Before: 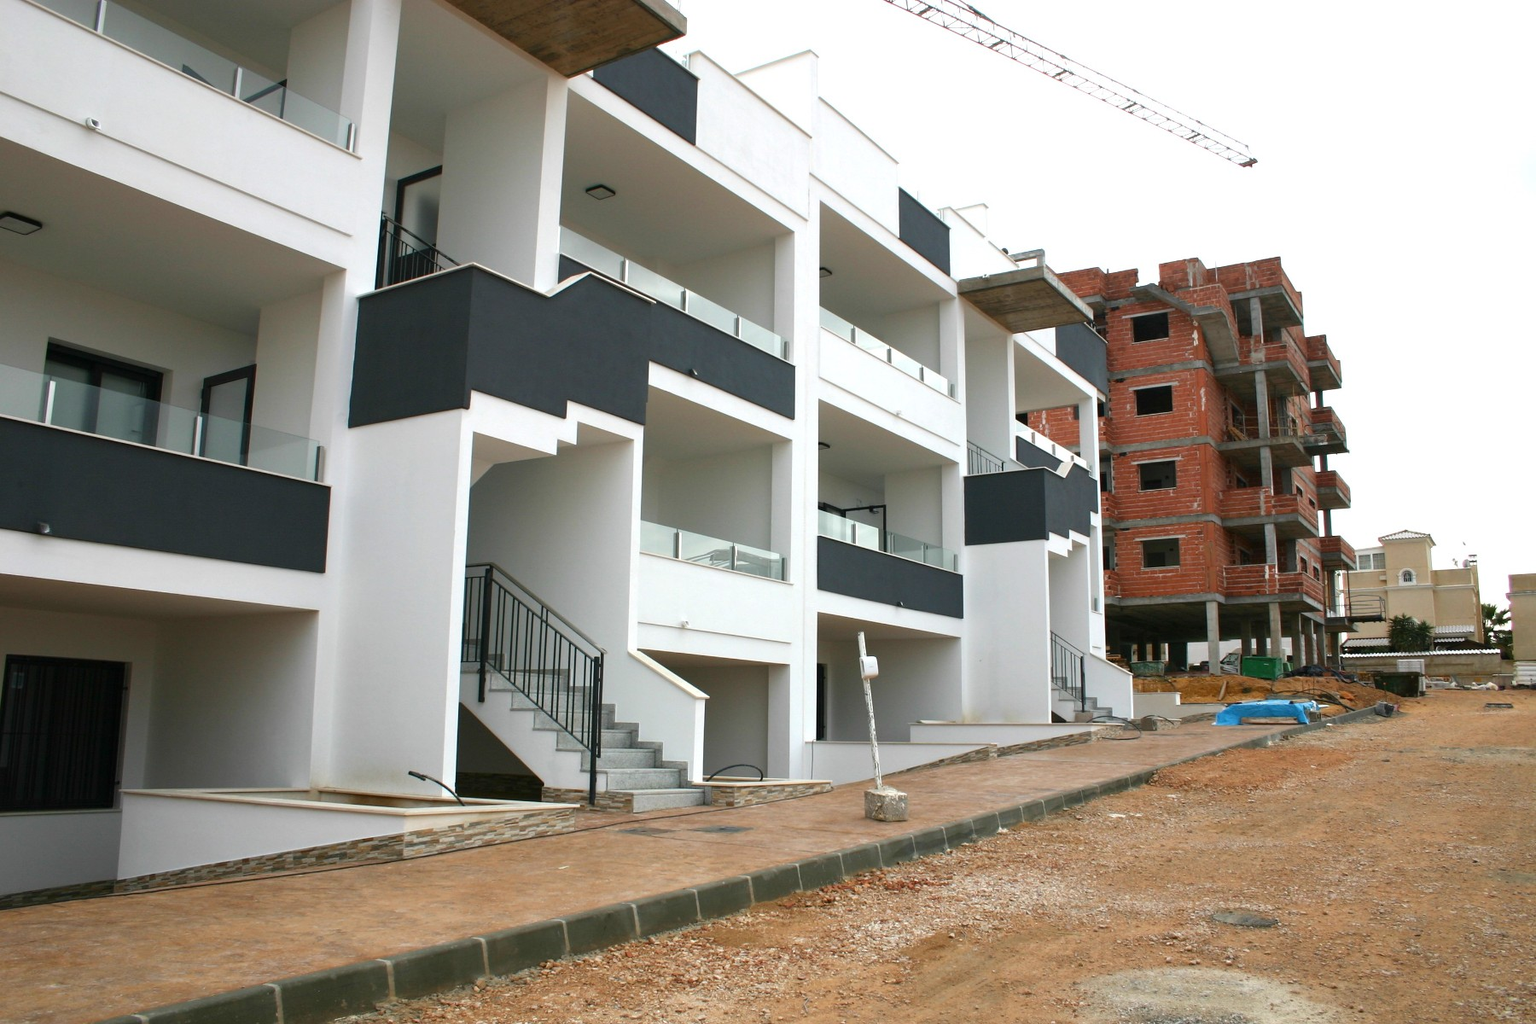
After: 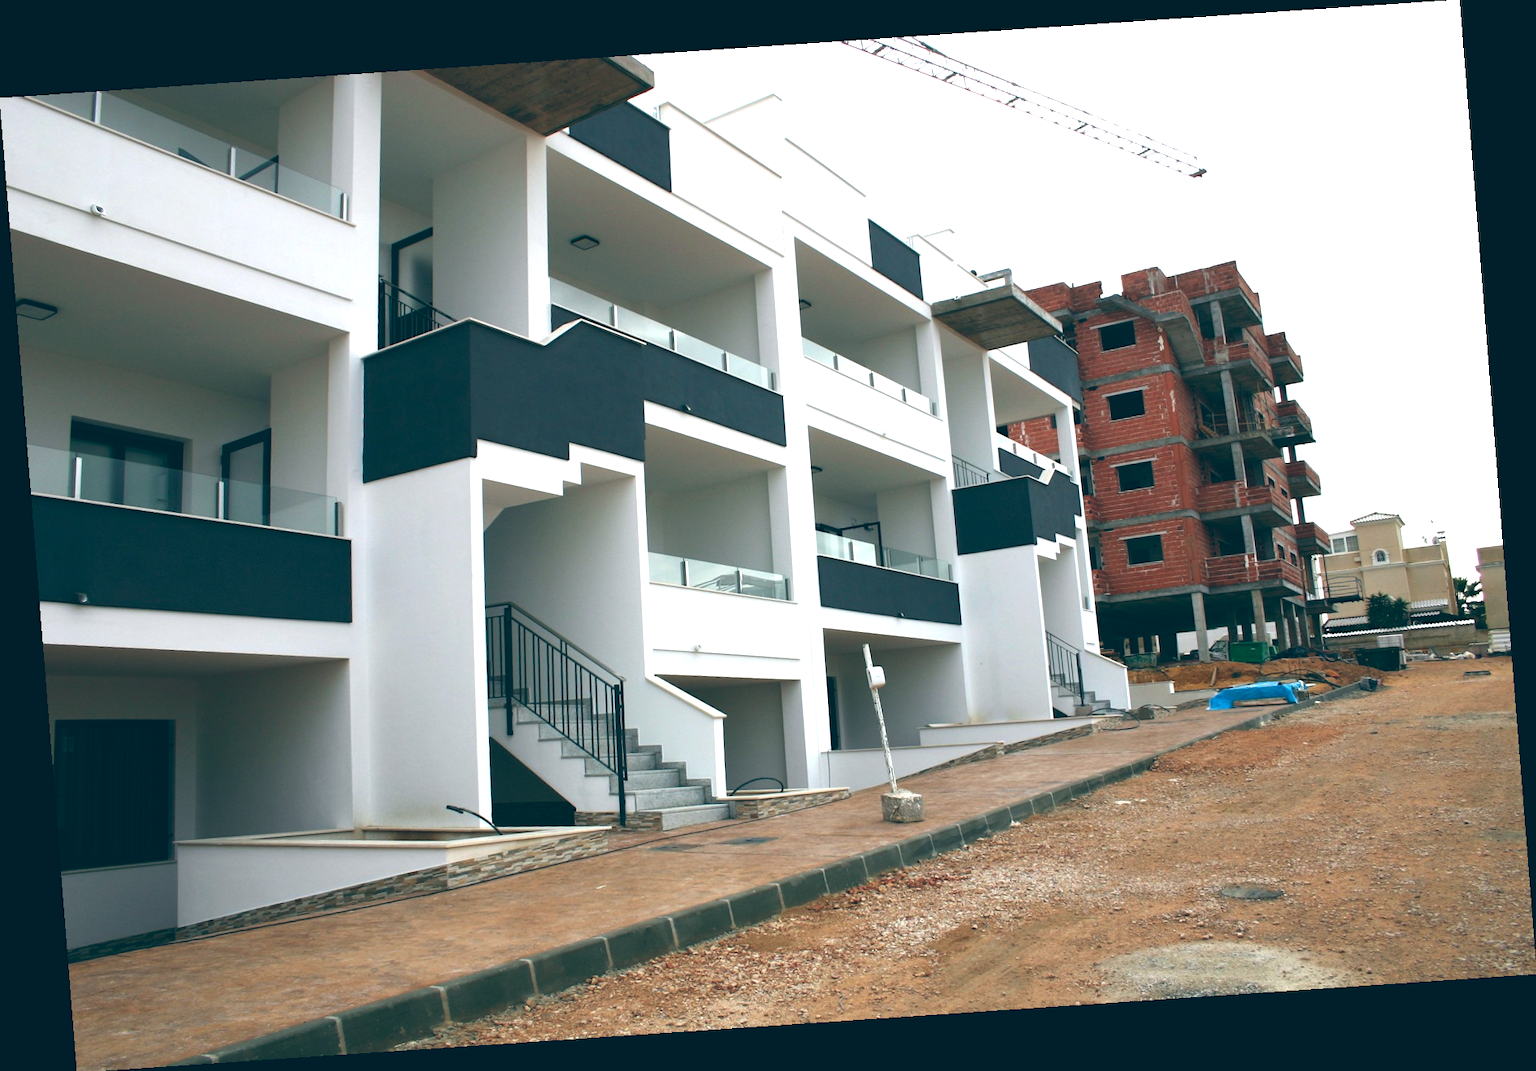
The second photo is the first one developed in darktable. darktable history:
color balance: lift [1.016, 0.983, 1, 1.017], gamma [0.958, 1, 1, 1], gain [0.981, 1.007, 0.993, 1.002], input saturation 118.26%, contrast 13.43%, contrast fulcrum 21.62%, output saturation 82.76%
rotate and perspective: rotation -4.2°, shear 0.006, automatic cropping off
